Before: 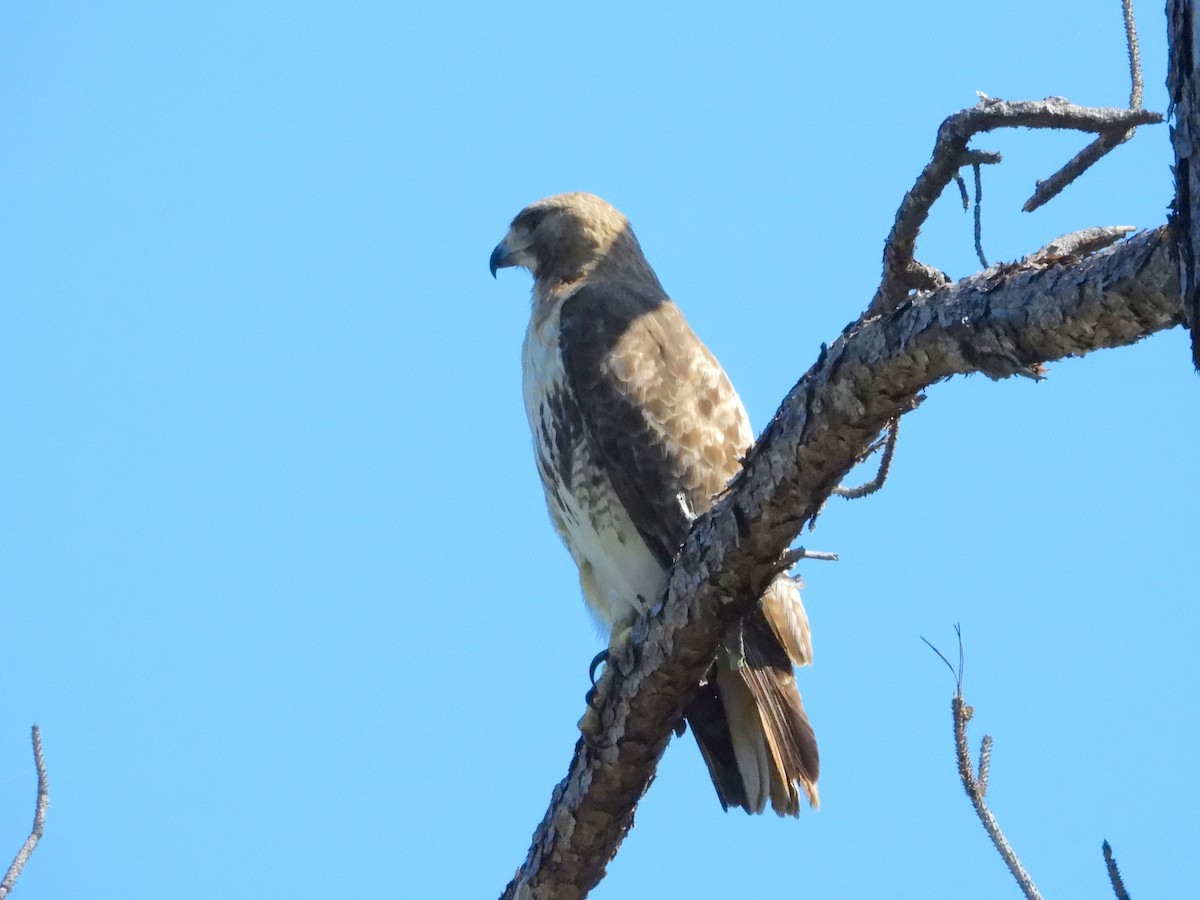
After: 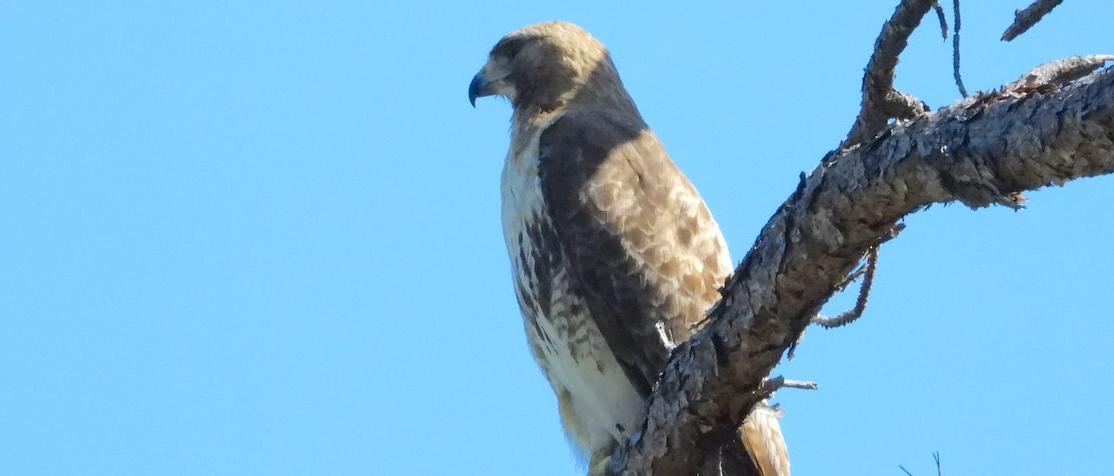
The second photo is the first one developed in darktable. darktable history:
crop: left 1.806%, top 19.034%, right 5.353%, bottom 28.06%
